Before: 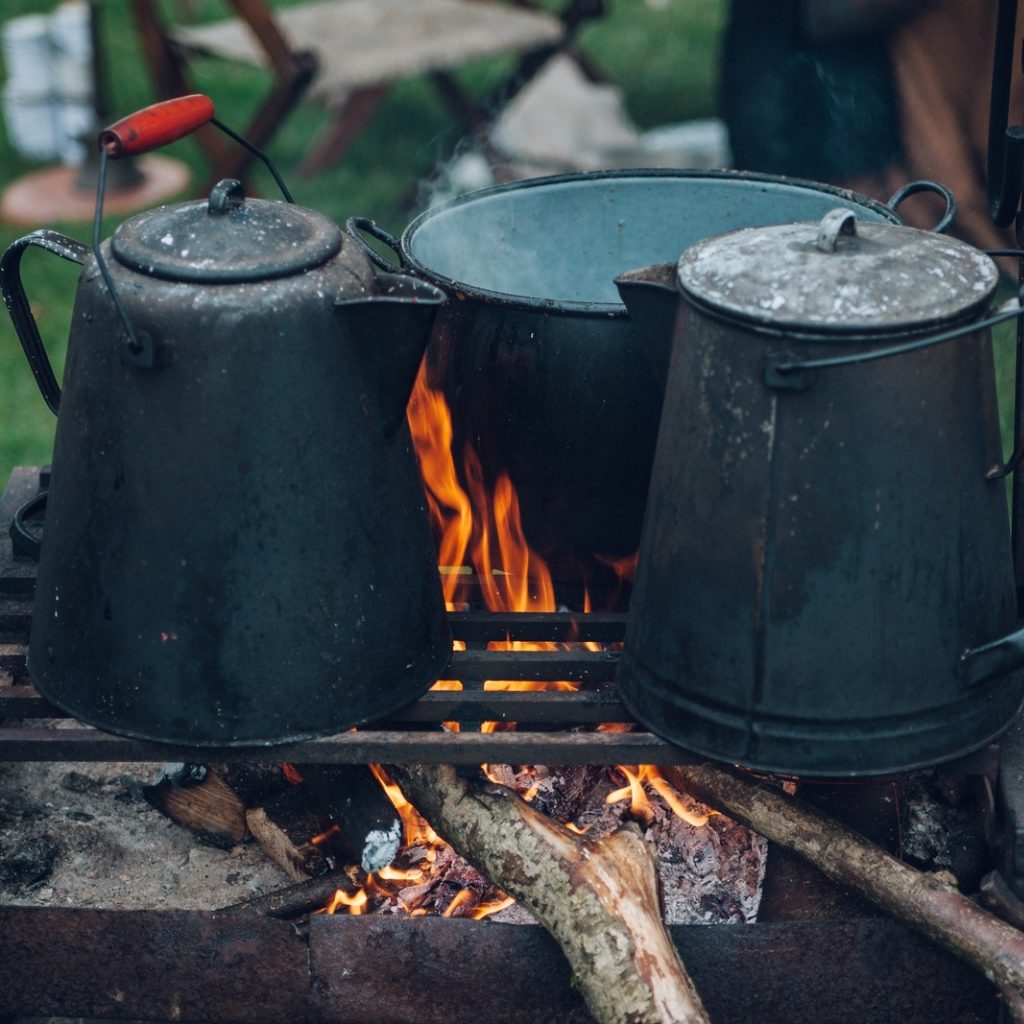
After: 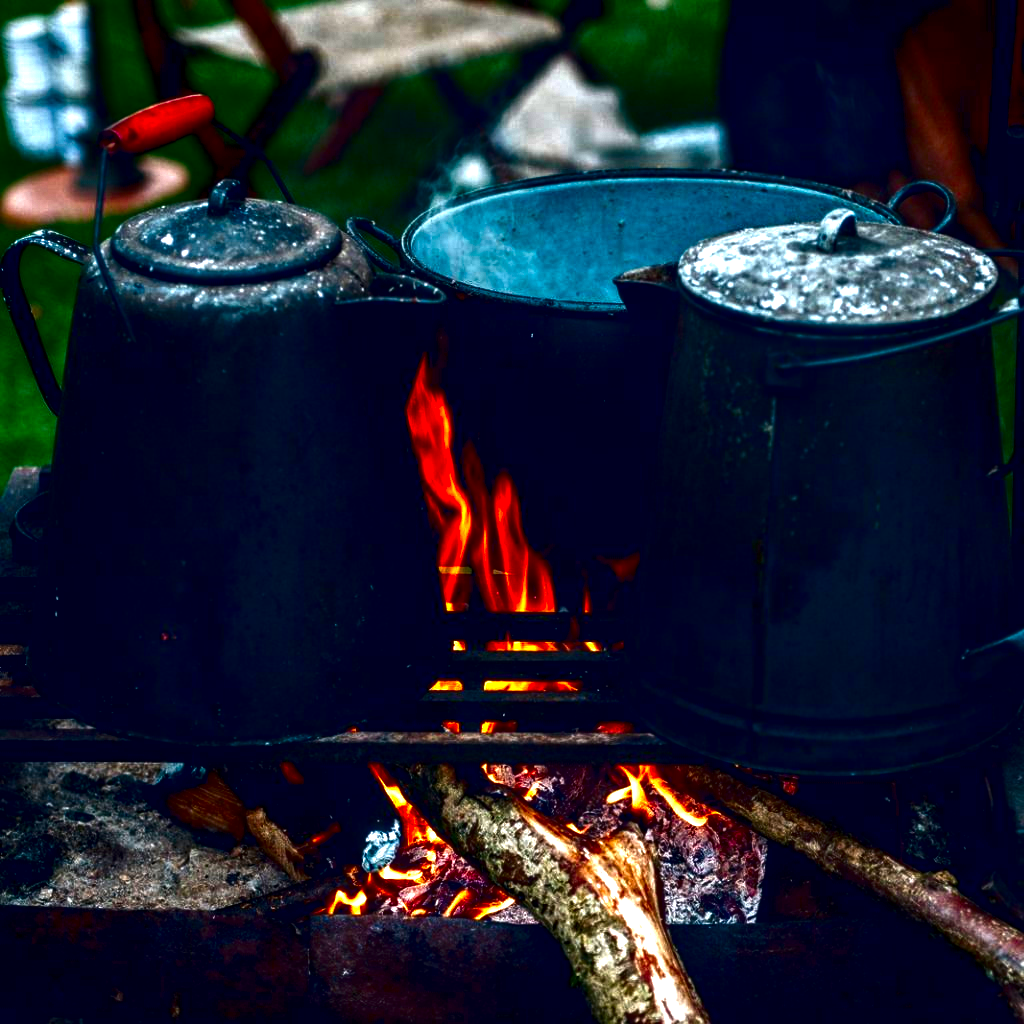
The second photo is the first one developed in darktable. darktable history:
exposure: black level correction 0, exposure 0.95 EV, compensate exposure bias true, compensate highlight preservation false
contrast brightness saturation: brightness -1, saturation 1
local contrast: highlights 60%, shadows 60%, detail 160%
